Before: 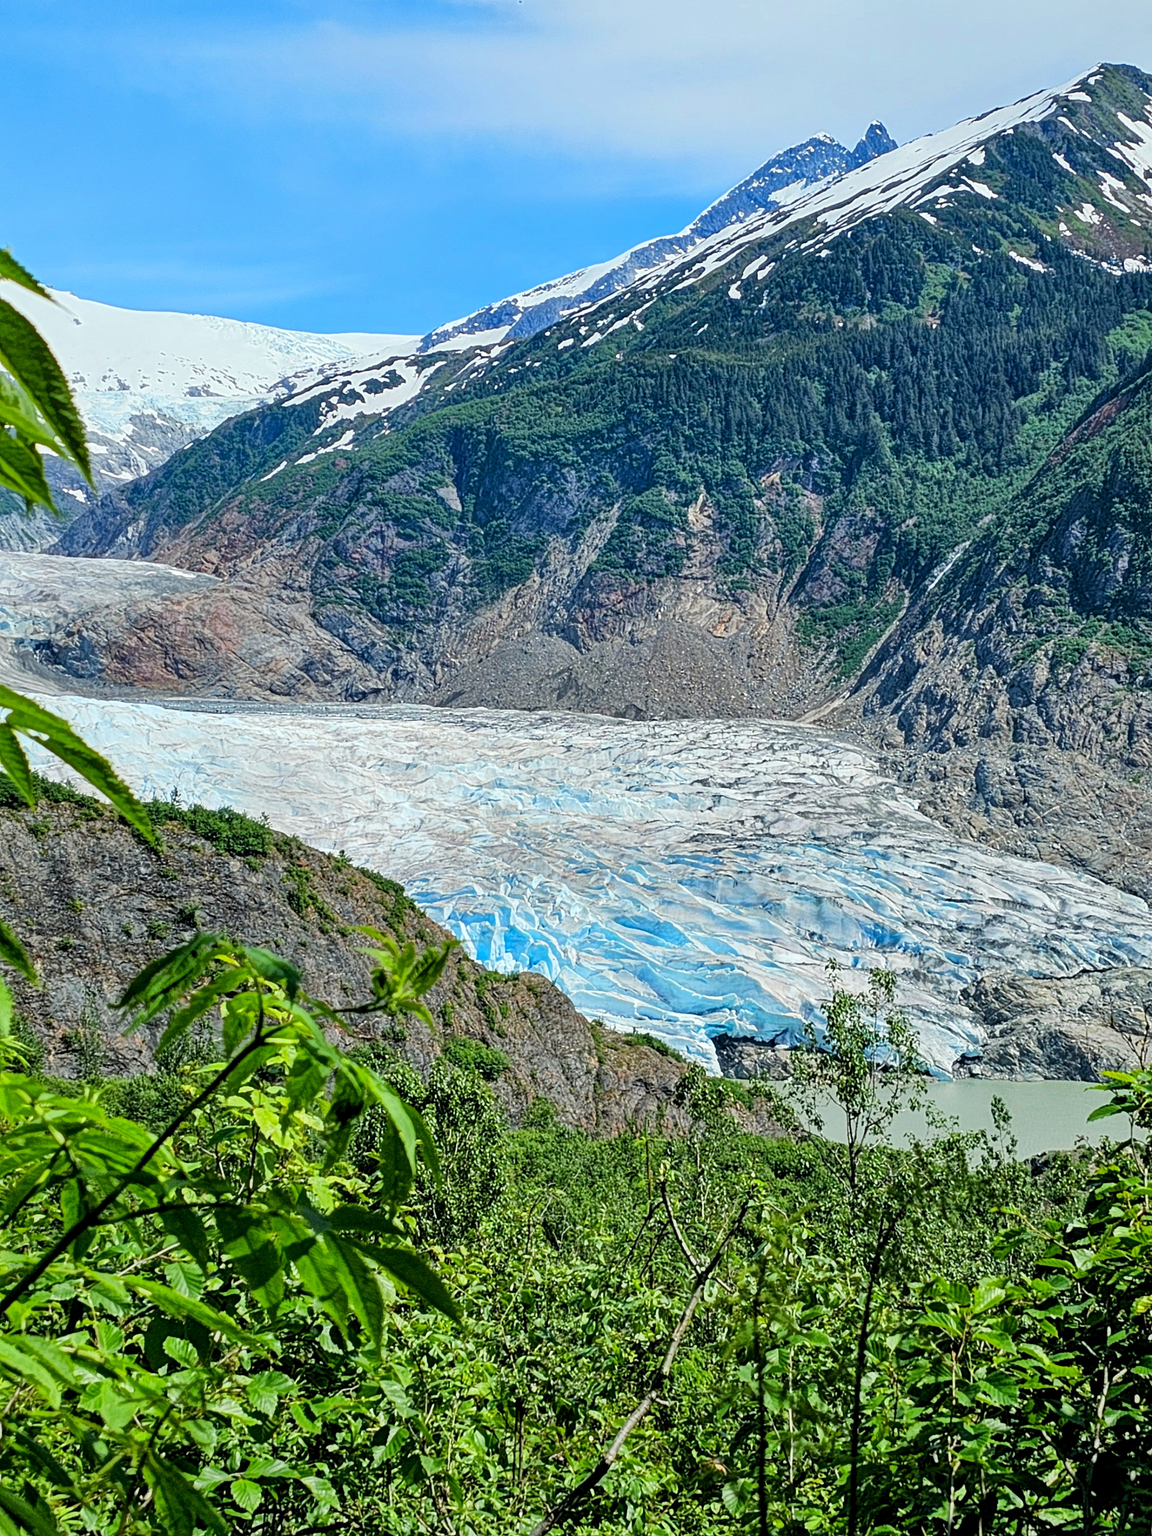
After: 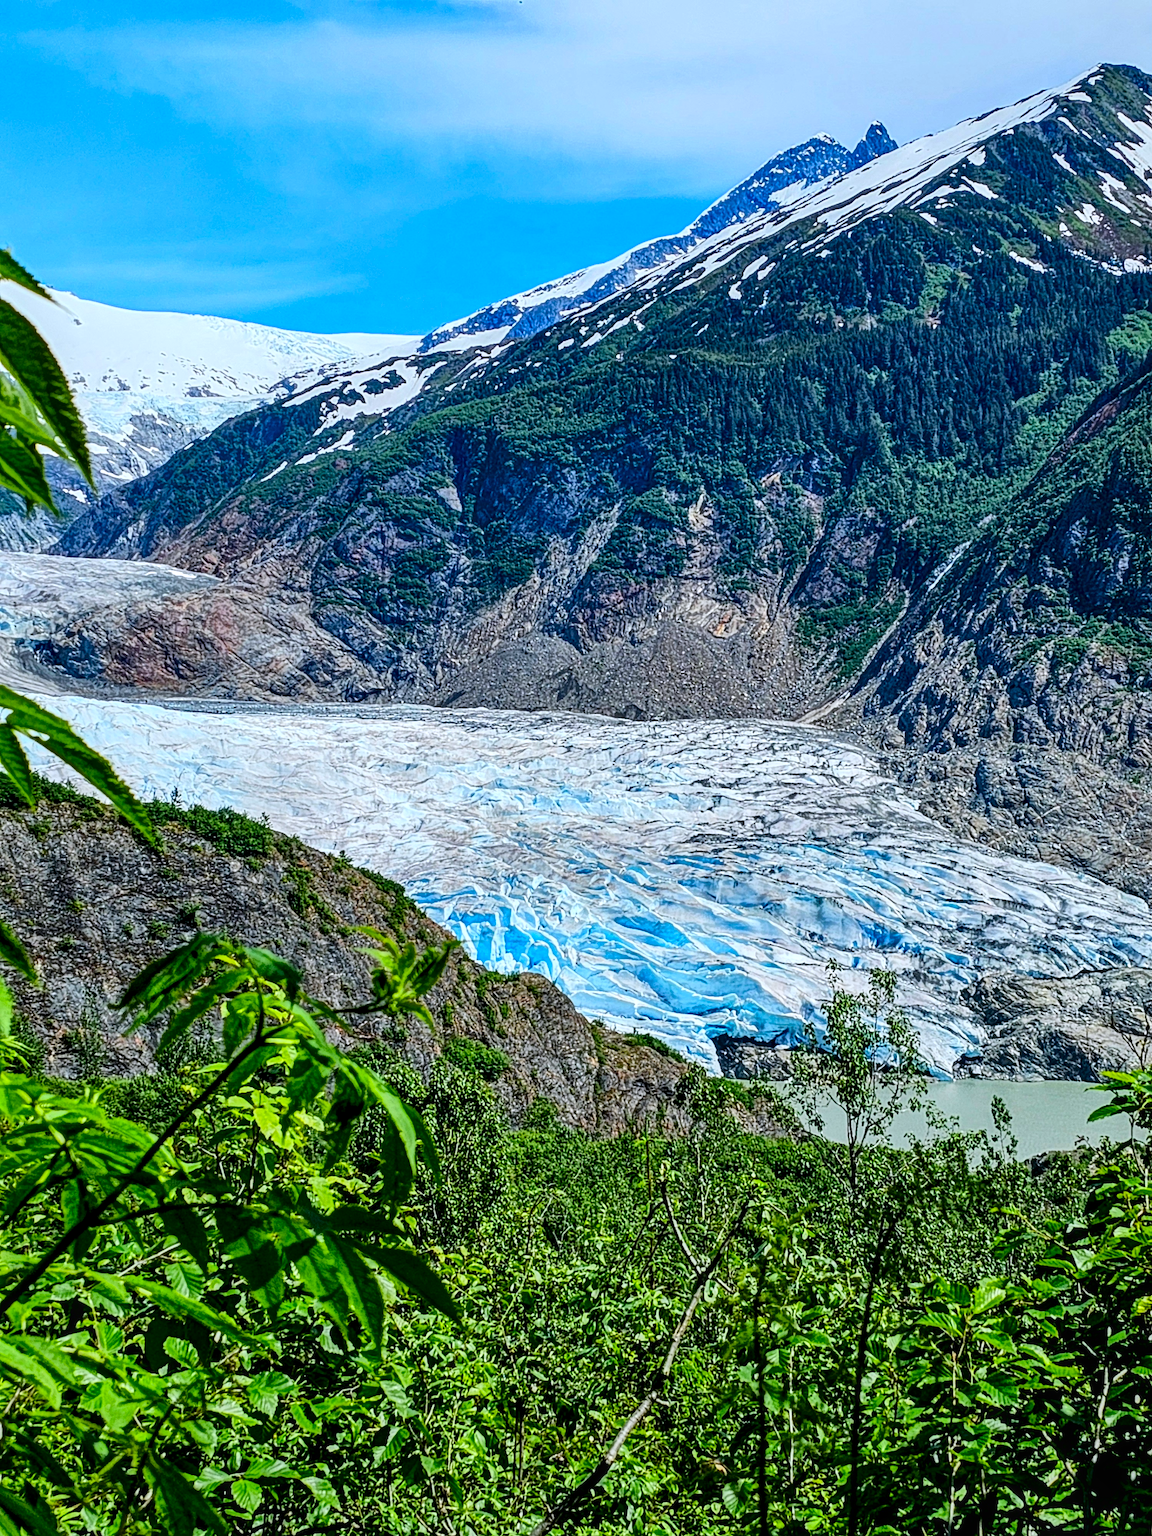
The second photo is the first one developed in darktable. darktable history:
contrast brightness saturation: contrast 0.19, brightness -0.11, saturation 0.21
local contrast: on, module defaults
white balance: red 0.984, blue 1.059
